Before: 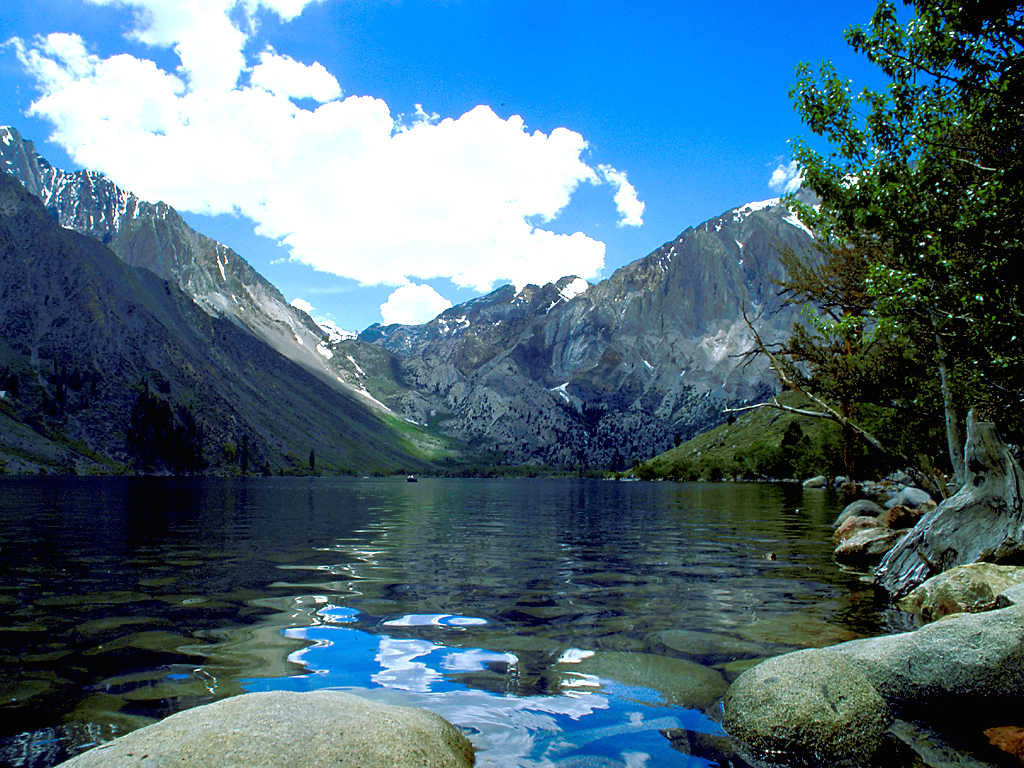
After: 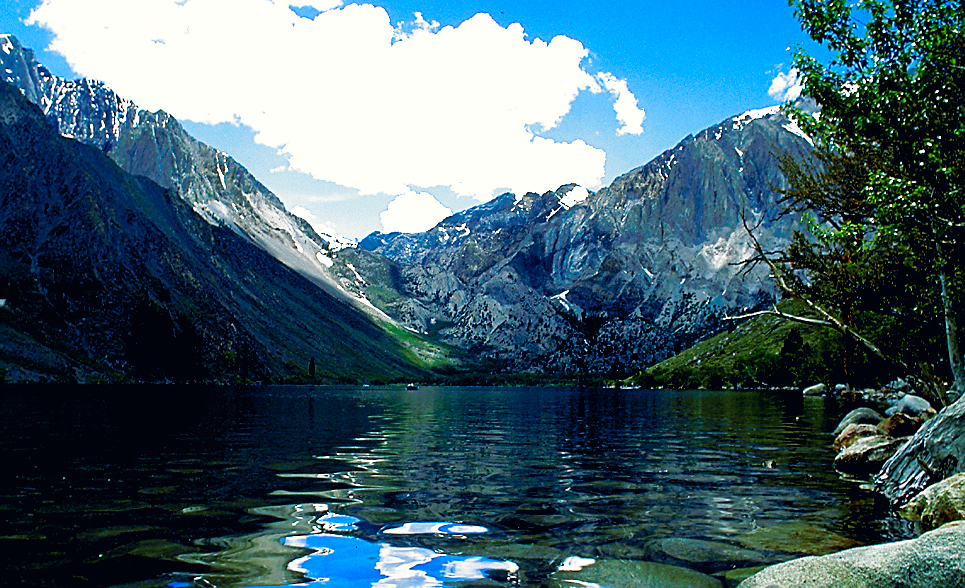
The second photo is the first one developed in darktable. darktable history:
crop and rotate: angle 0.046°, top 12.032%, right 5.609%, bottom 11.195%
color correction: highlights a* 0.202, highlights b* 2.68, shadows a* -0.968, shadows b* -4.63
filmic rgb: black relative exposure -6.44 EV, white relative exposure 2.42 EV, target white luminance 99.862%, hardness 5.3, latitude 0.628%, contrast 1.425, highlights saturation mix 2.77%, preserve chrominance no, color science v5 (2021)
sharpen: on, module defaults
